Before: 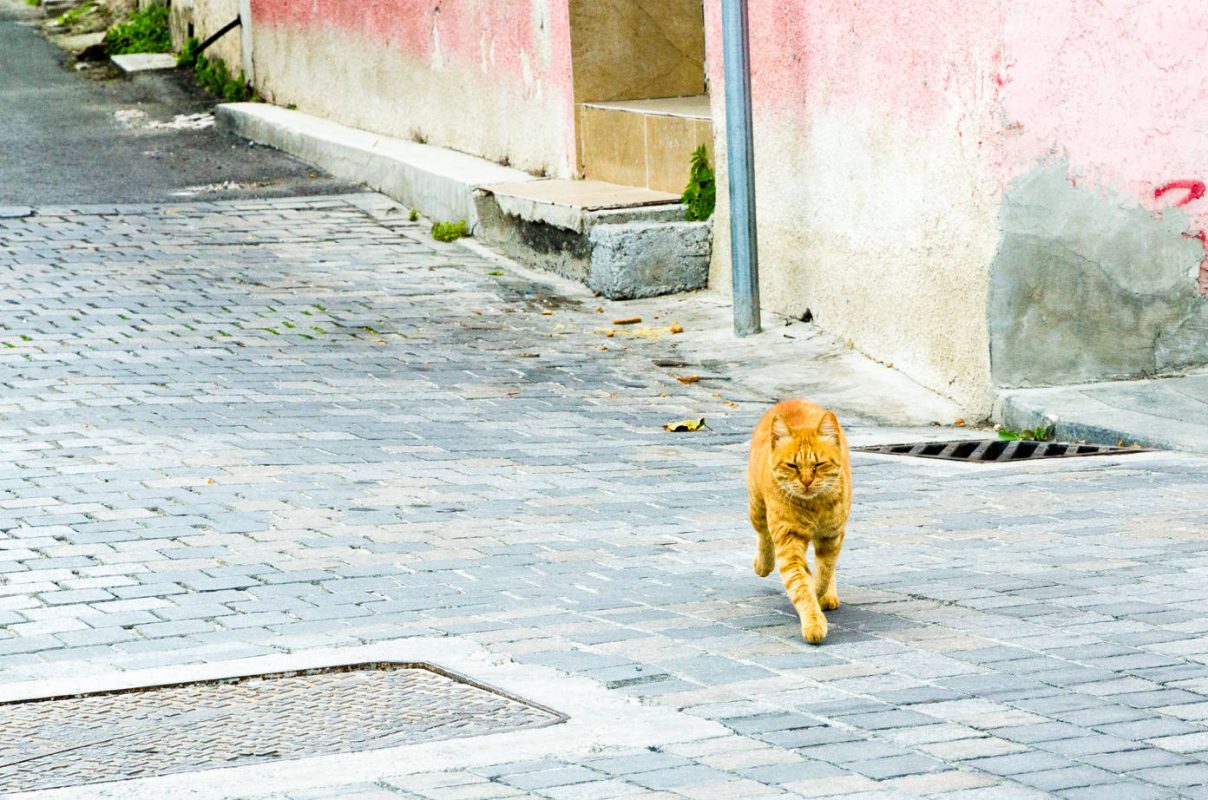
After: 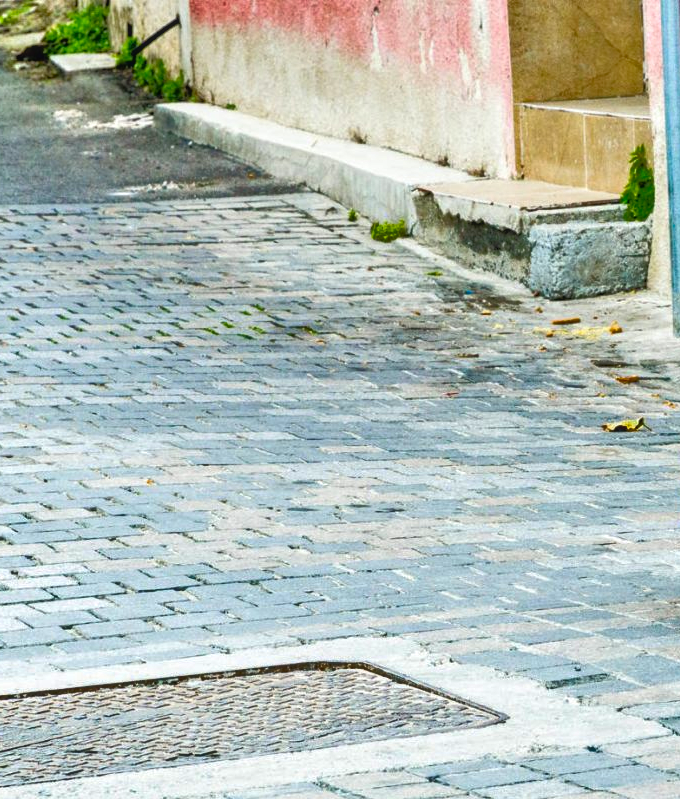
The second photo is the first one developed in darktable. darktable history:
tone equalizer: -7 EV 0.15 EV, -6 EV 0.6 EV, -5 EV 1.15 EV, -4 EV 1.33 EV, -3 EV 1.15 EV, -2 EV 0.6 EV, -1 EV 0.15 EV, mask exposure compensation -0.5 EV
shadows and highlights: white point adjustment 0.05, highlights color adjustment 55.9%, soften with gaussian
crop: left 5.114%, right 38.589%
color zones: curves: ch1 [(0.25, 0.5) (0.747, 0.71)]
local contrast: detail 110%
